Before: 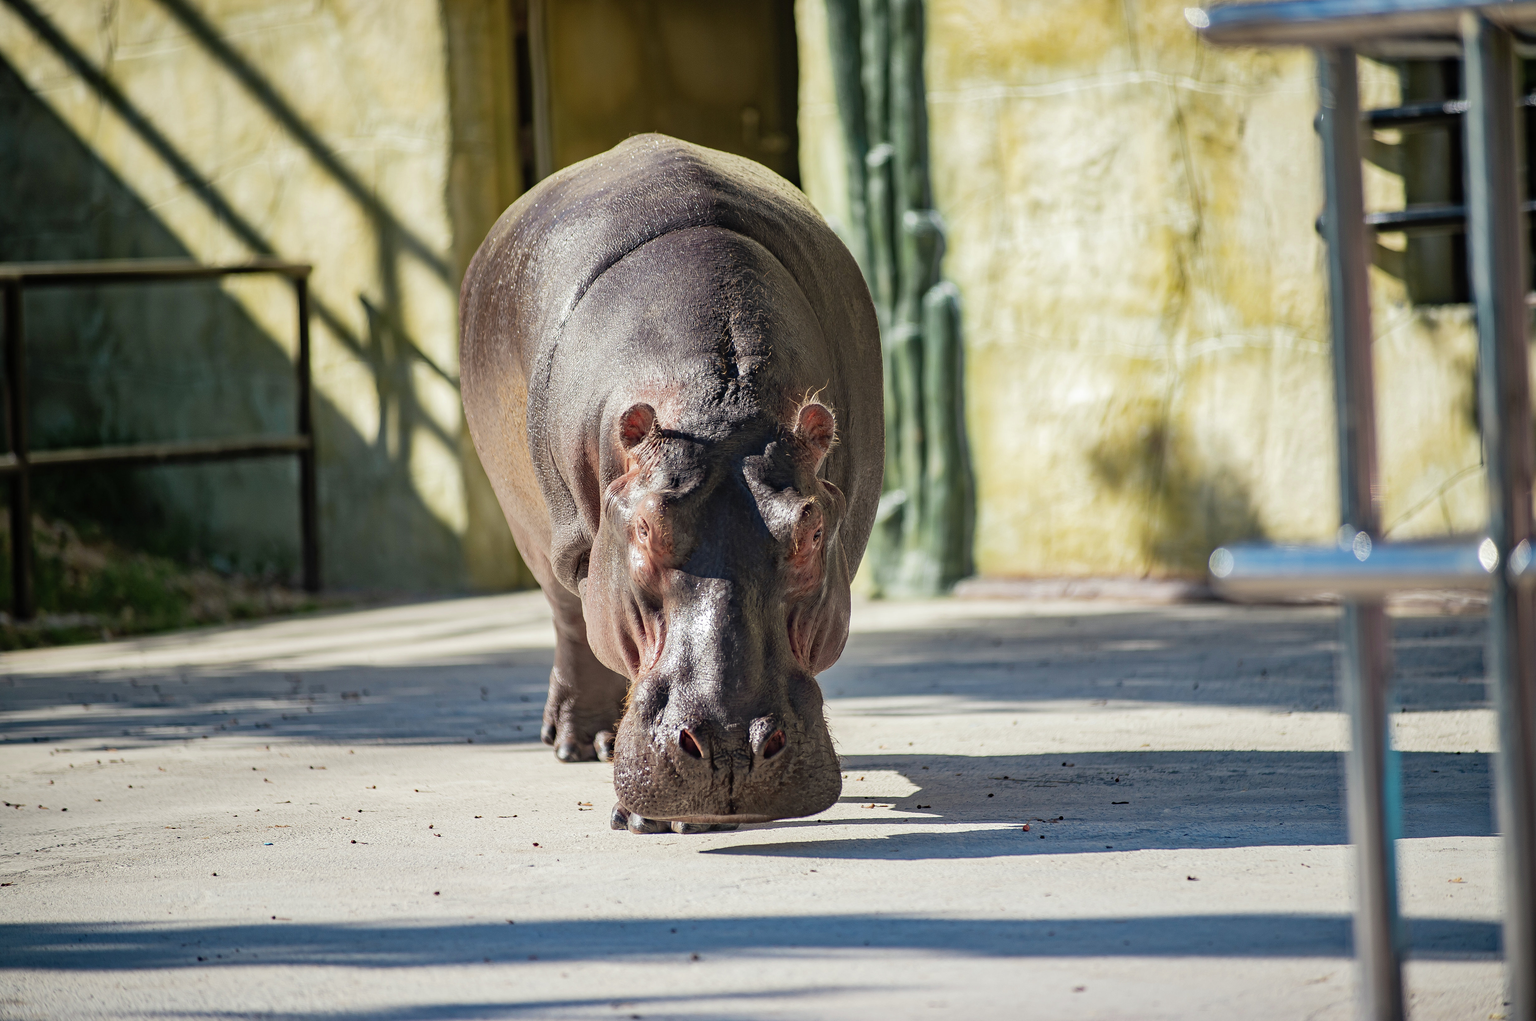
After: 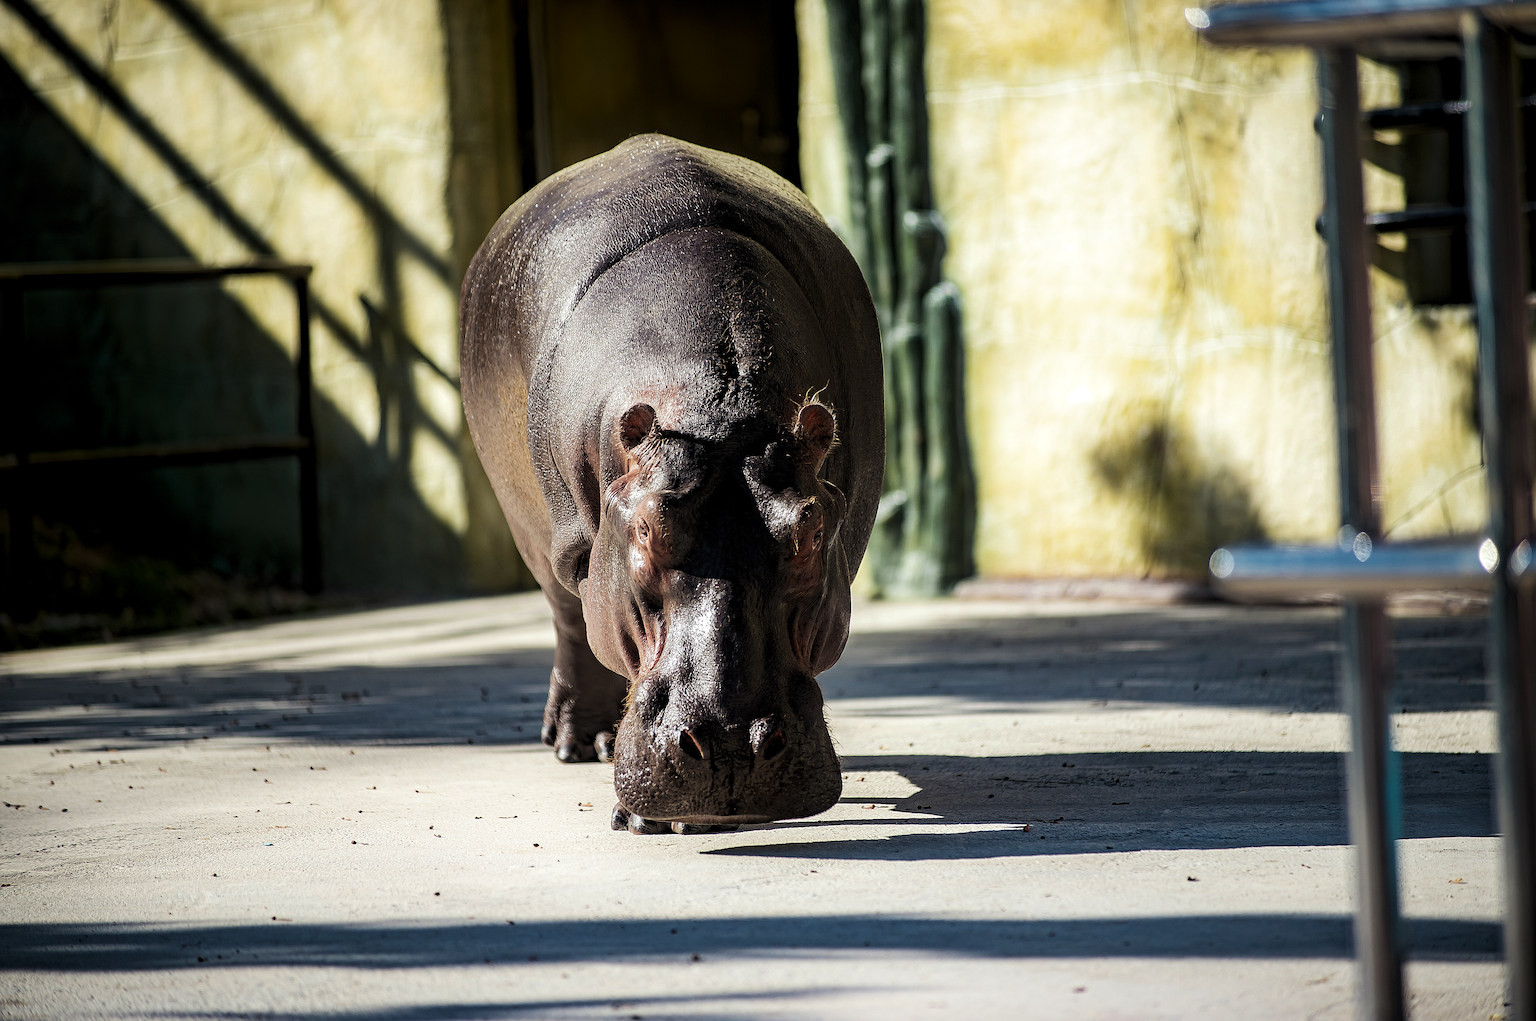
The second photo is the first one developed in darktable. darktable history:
velvia: on, module defaults
sharpen: on, module defaults
levels: levels [0.101, 0.578, 0.953]
shadows and highlights: shadows -41.86, highlights 64.26, soften with gaussian
